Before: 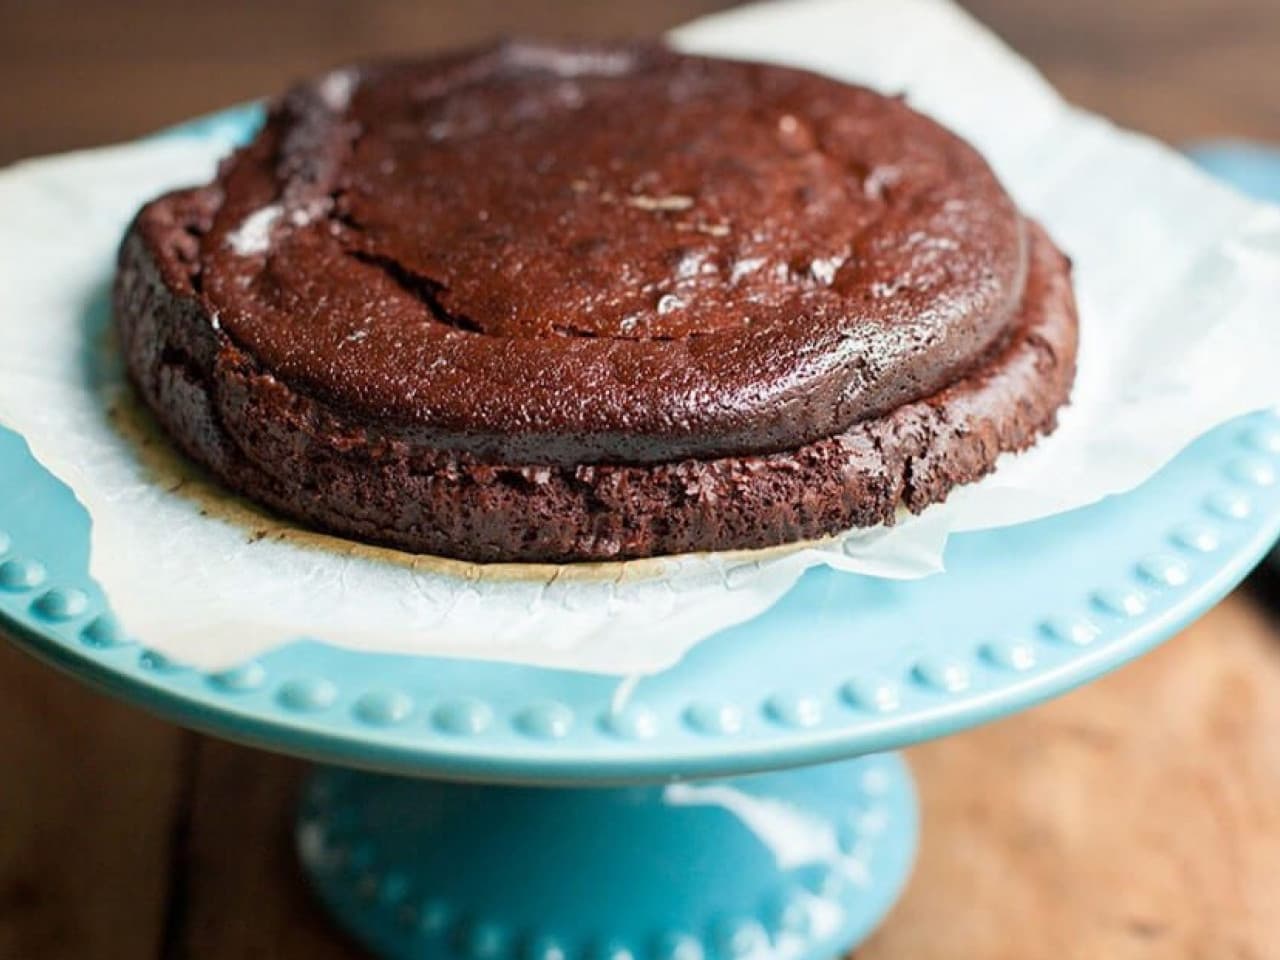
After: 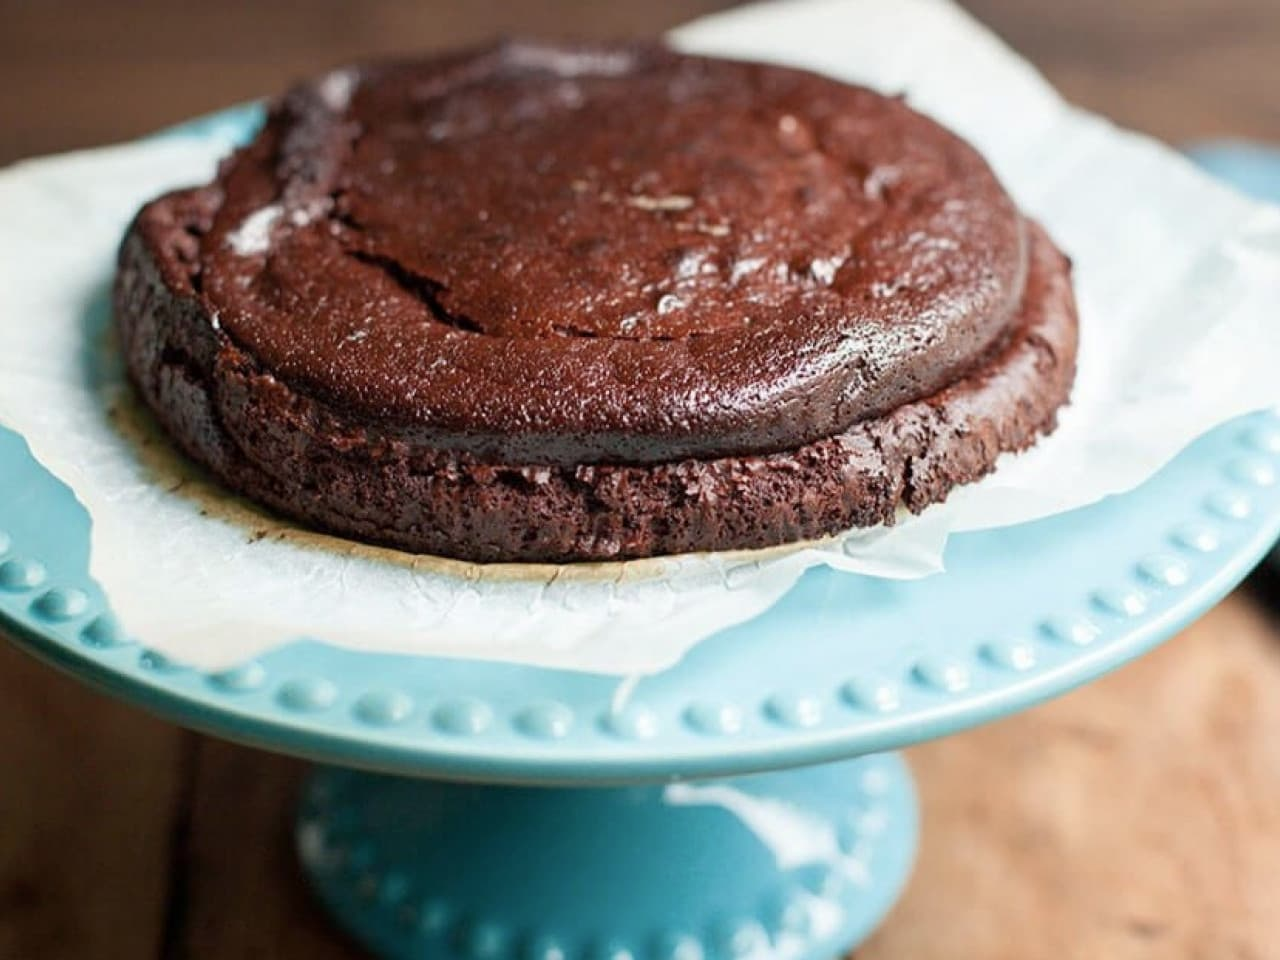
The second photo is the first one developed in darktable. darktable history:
color balance rgb: linear chroma grading › shadows -1.639%, linear chroma grading › highlights -14.567%, linear chroma grading › global chroma -9.855%, linear chroma grading › mid-tones -9.946%, perceptual saturation grading › global saturation 0.646%, perceptual saturation grading › mid-tones 11.073%, global vibrance 20%
